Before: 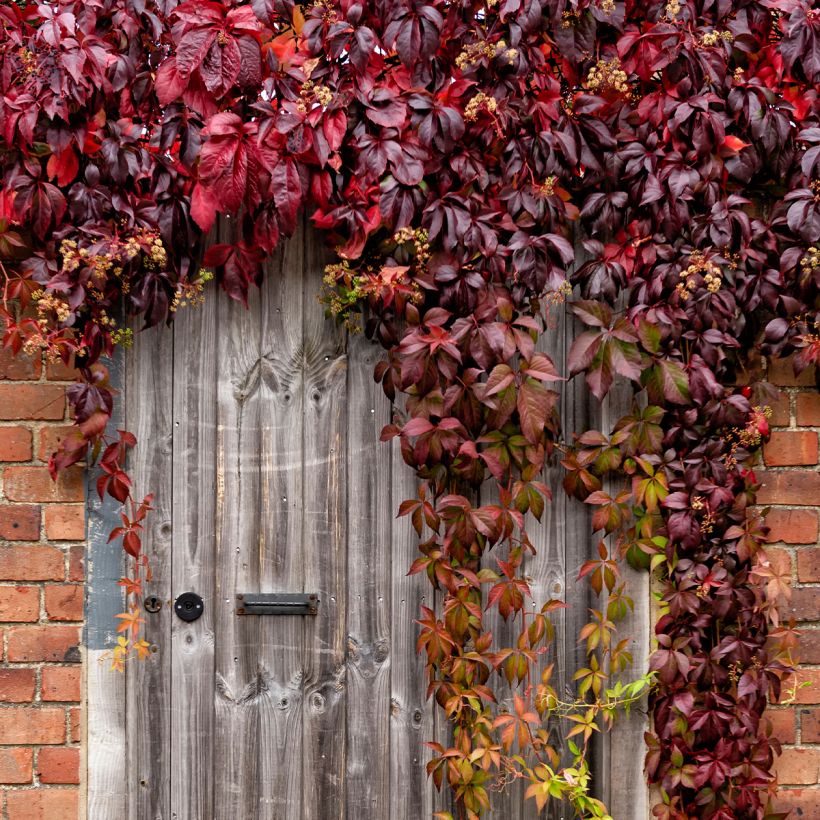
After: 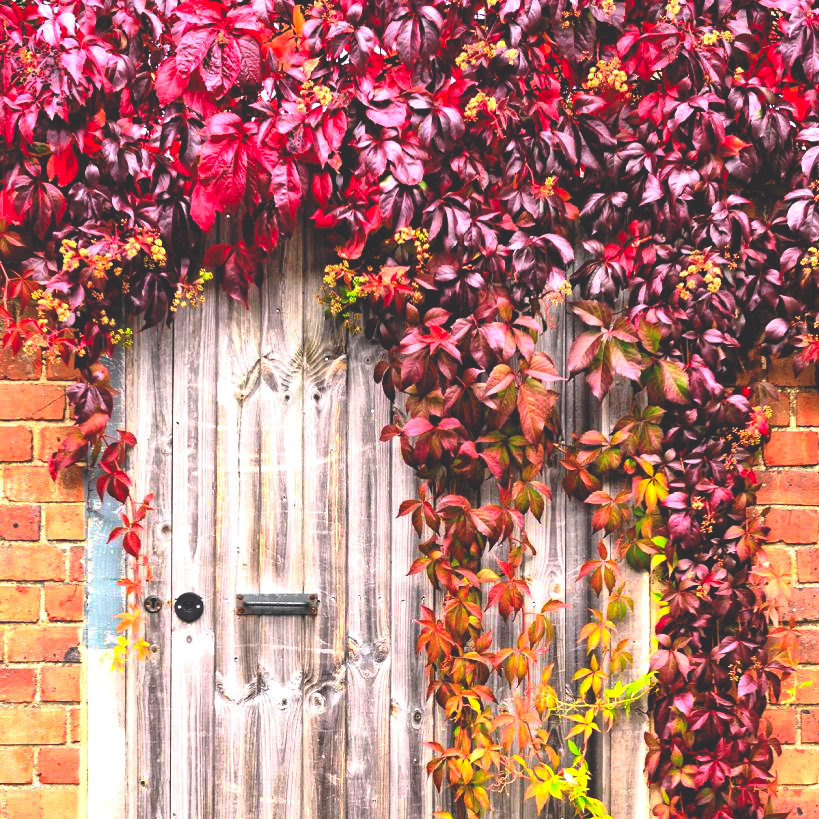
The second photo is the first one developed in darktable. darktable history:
exposure: black level correction 0, exposure 1.45 EV, compensate exposure bias true, compensate highlight preservation false
tone curve: curves: ch0 [(0, 0) (0.051, 0.03) (0.096, 0.071) (0.243, 0.246) (0.461, 0.515) (0.605, 0.692) (0.761, 0.85) (0.881, 0.933) (1, 0.984)]; ch1 [(0, 0) (0.1, 0.038) (0.318, 0.243) (0.431, 0.384) (0.488, 0.475) (0.499, 0.499) (0.534, 0.546) (0.567, 0.592) (0.601, 0.632) (0.734, 0.809) (1, 1)]; ch2 [(0, 0) (0.297, 0.257) (0.414, 0.379) (0.453, 0.45) (0.479, 0.483) (0.504, 0.499) (0.52, 0.519) (0.541, 0.554) (0.614, 0.652) (0.817, 0.874) (1, 1)], color space Lab, independent channels, preserve colors none
tone equalizer: on, module defaults
rgb curve: curves: ch0 [(0, 0.186) (0.314, 0.284) (0.775, 0.708) (1, 1)], compensate middle gray true, preserve colors none
